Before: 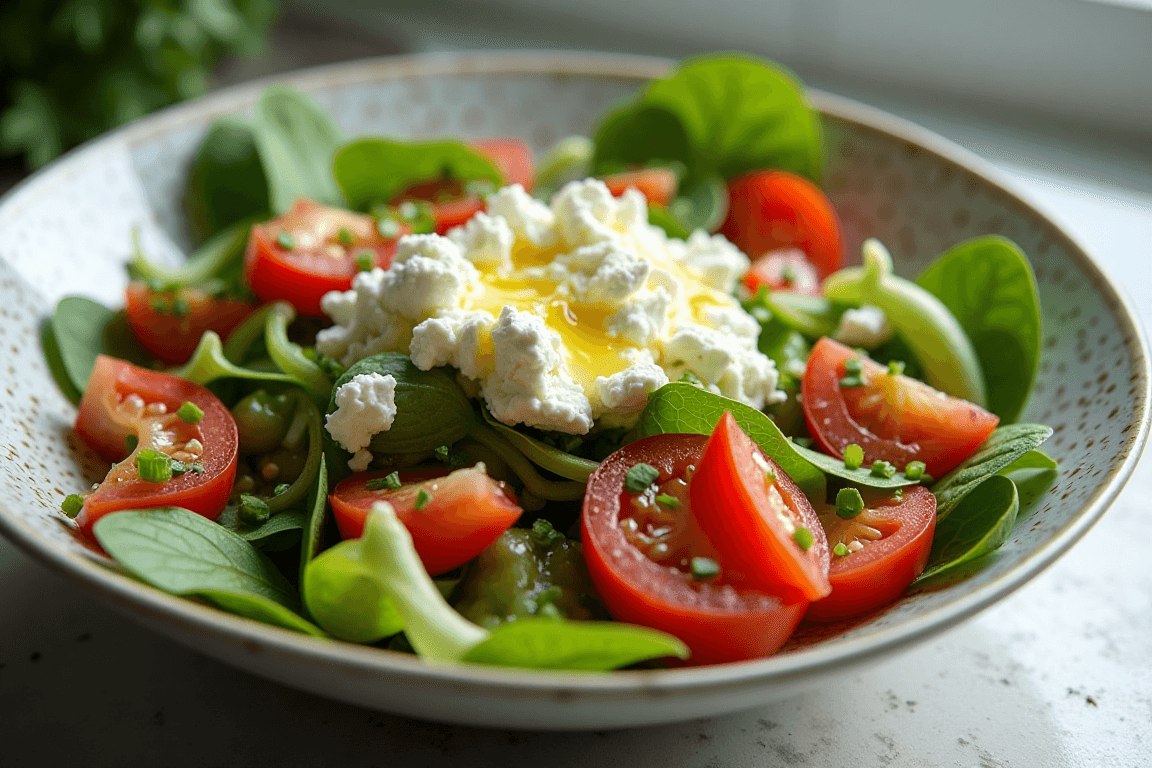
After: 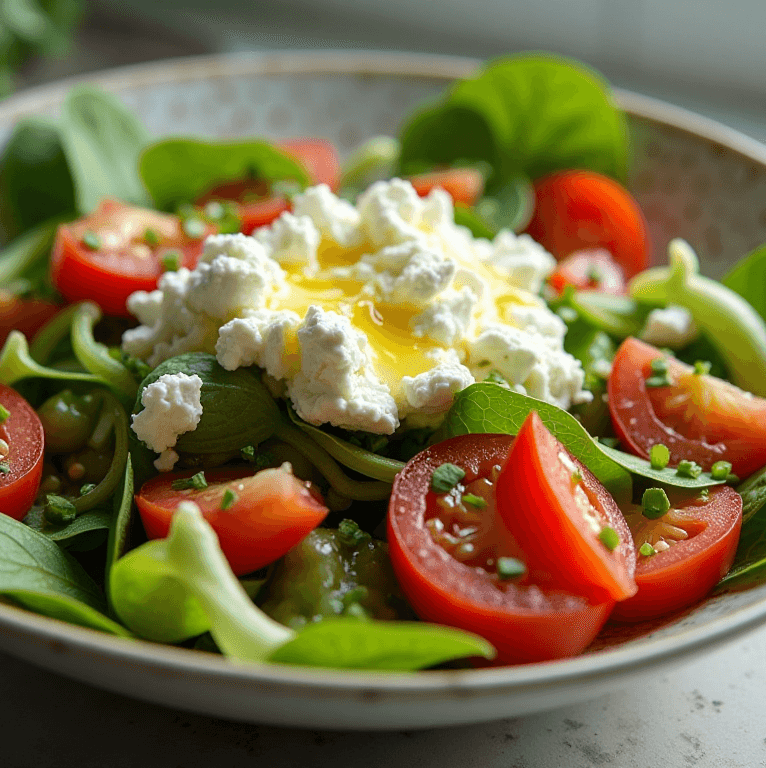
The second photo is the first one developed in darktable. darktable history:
crop: left 16.899%, right 16.556%
